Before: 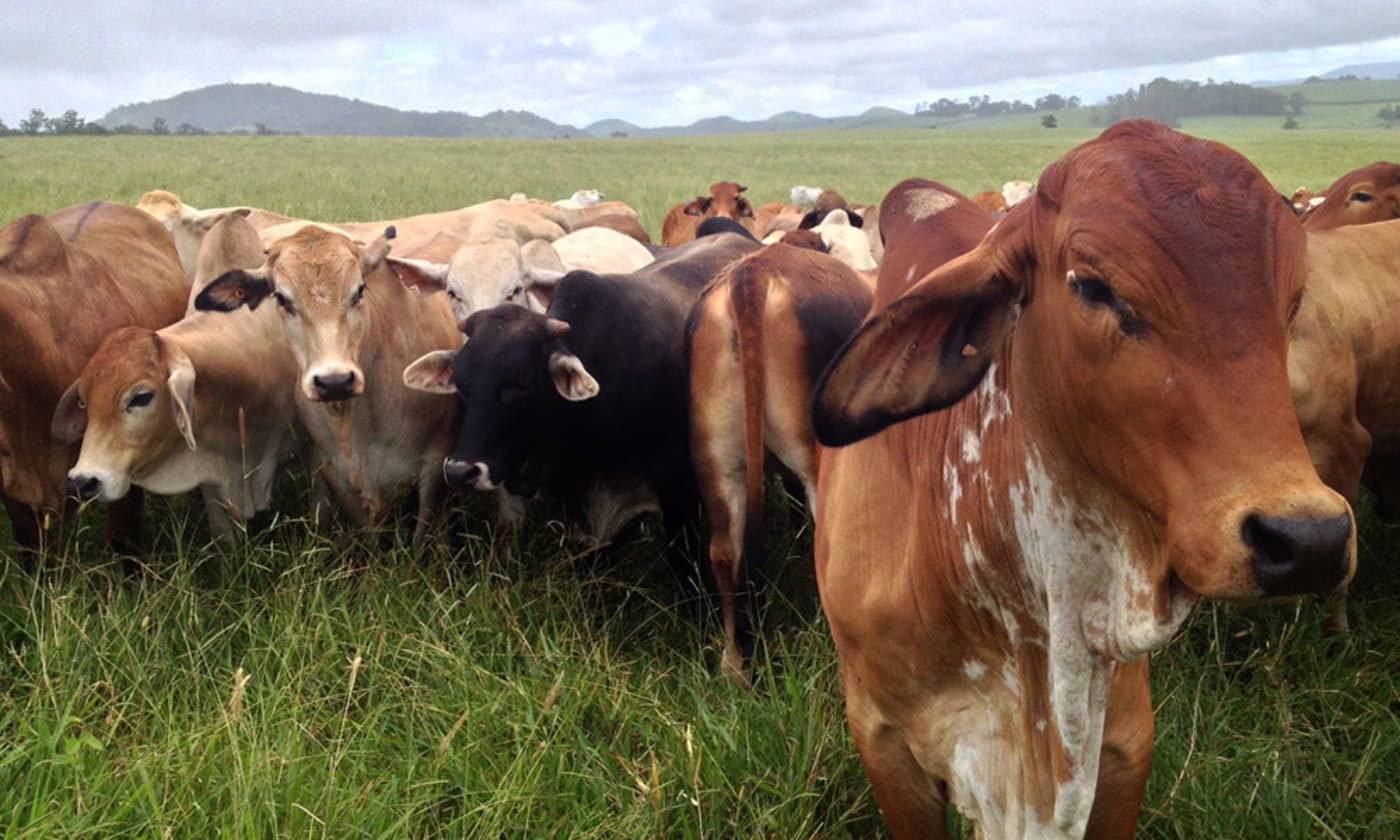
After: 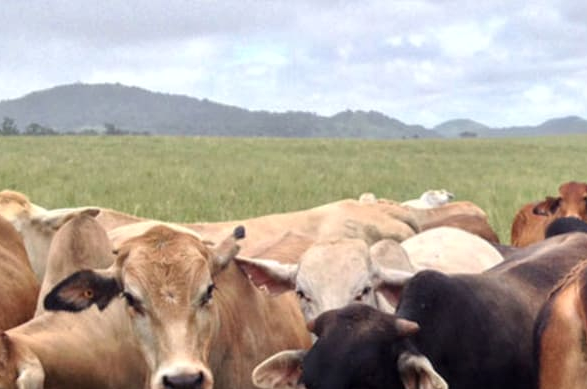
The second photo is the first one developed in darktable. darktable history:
rotate and perspective: automatic cropping off
local contrast: highlights 100%, shadows 100%, detail 120%, midtone range 0.2
crop and rotate: left 10.817%, top 0.062%, right 47.194%, bottom 53.626%
